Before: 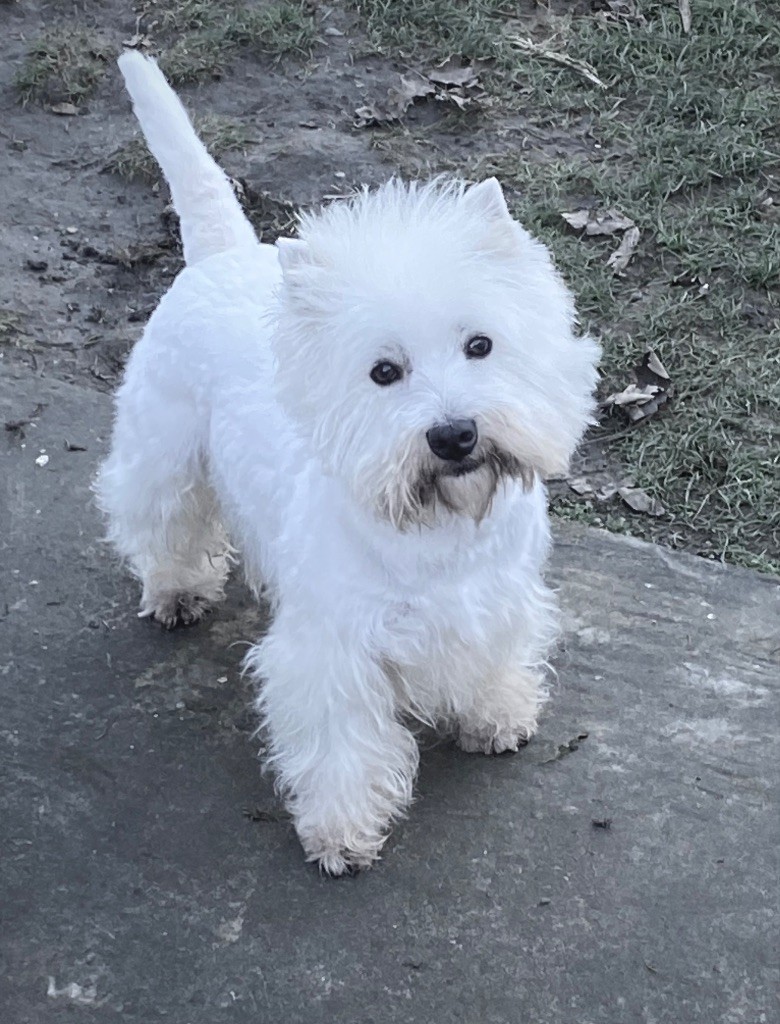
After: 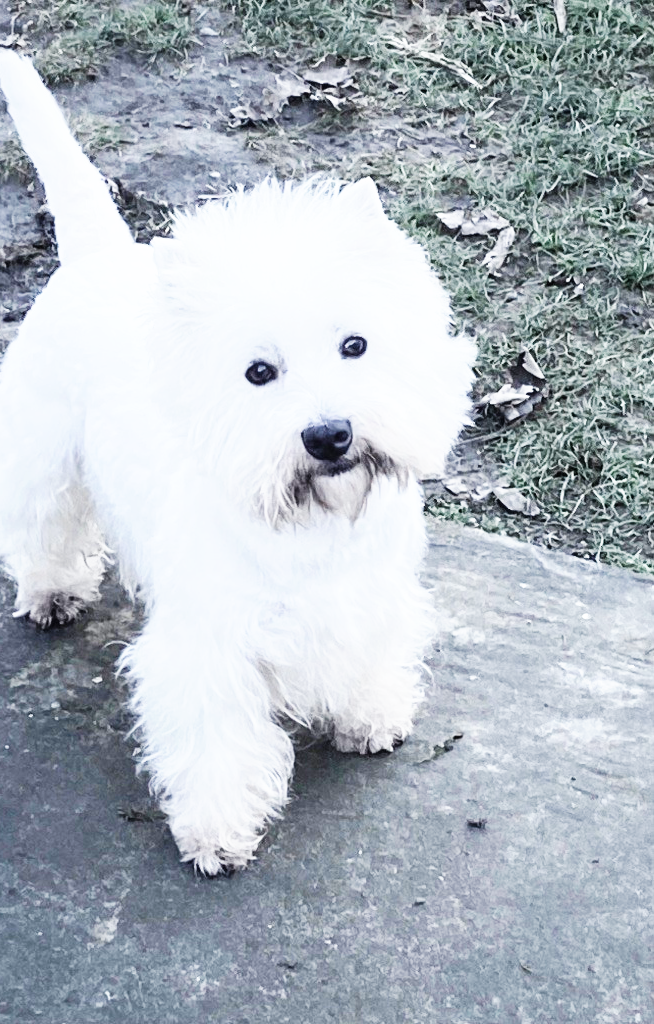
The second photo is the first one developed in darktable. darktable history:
base curve: curves: ch0 [(0, 0) (0.007, 0.004) (0.027, 0.03) (0.046, 0.07) (0.207, 0.54) (0.442, 0.872) (0.673, 0.972) (1, 1)], preserve colors none
crop: left 16.145%
